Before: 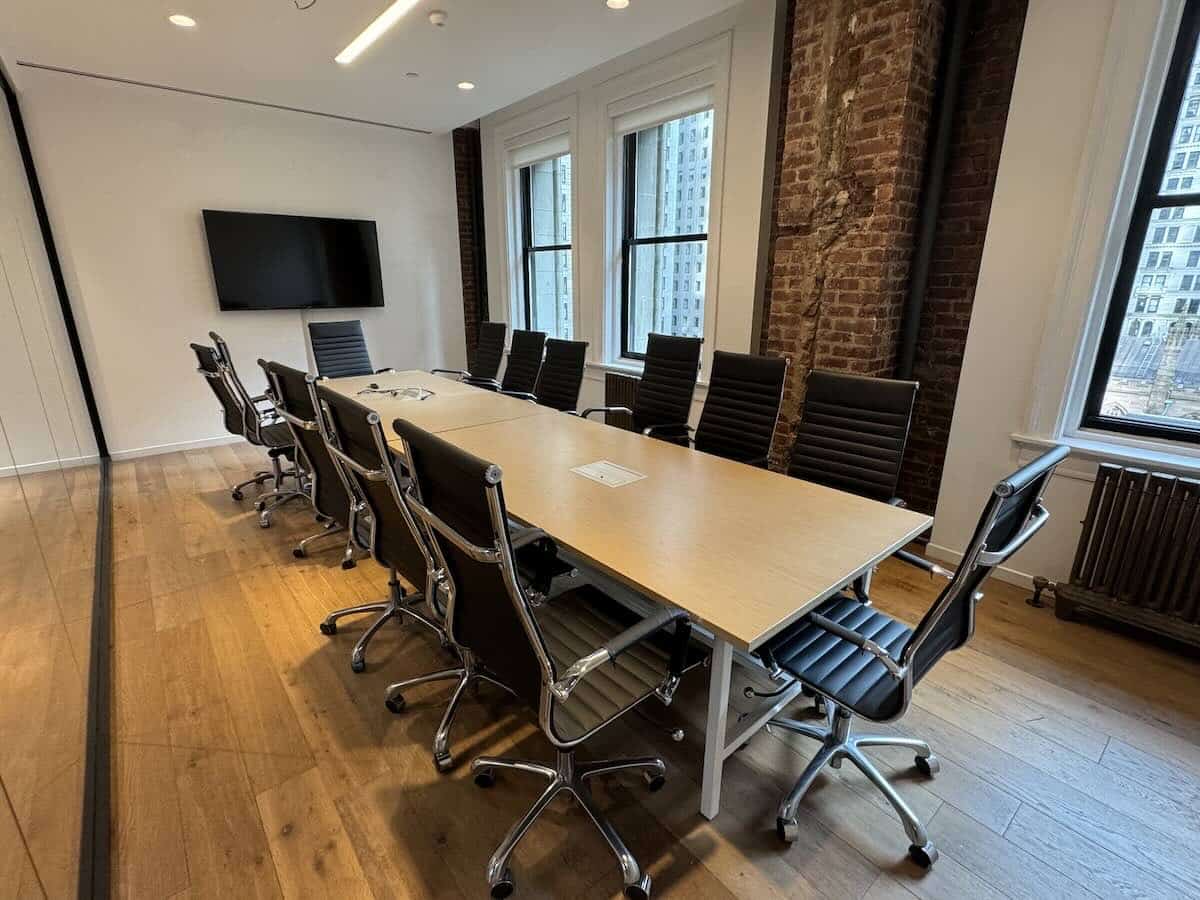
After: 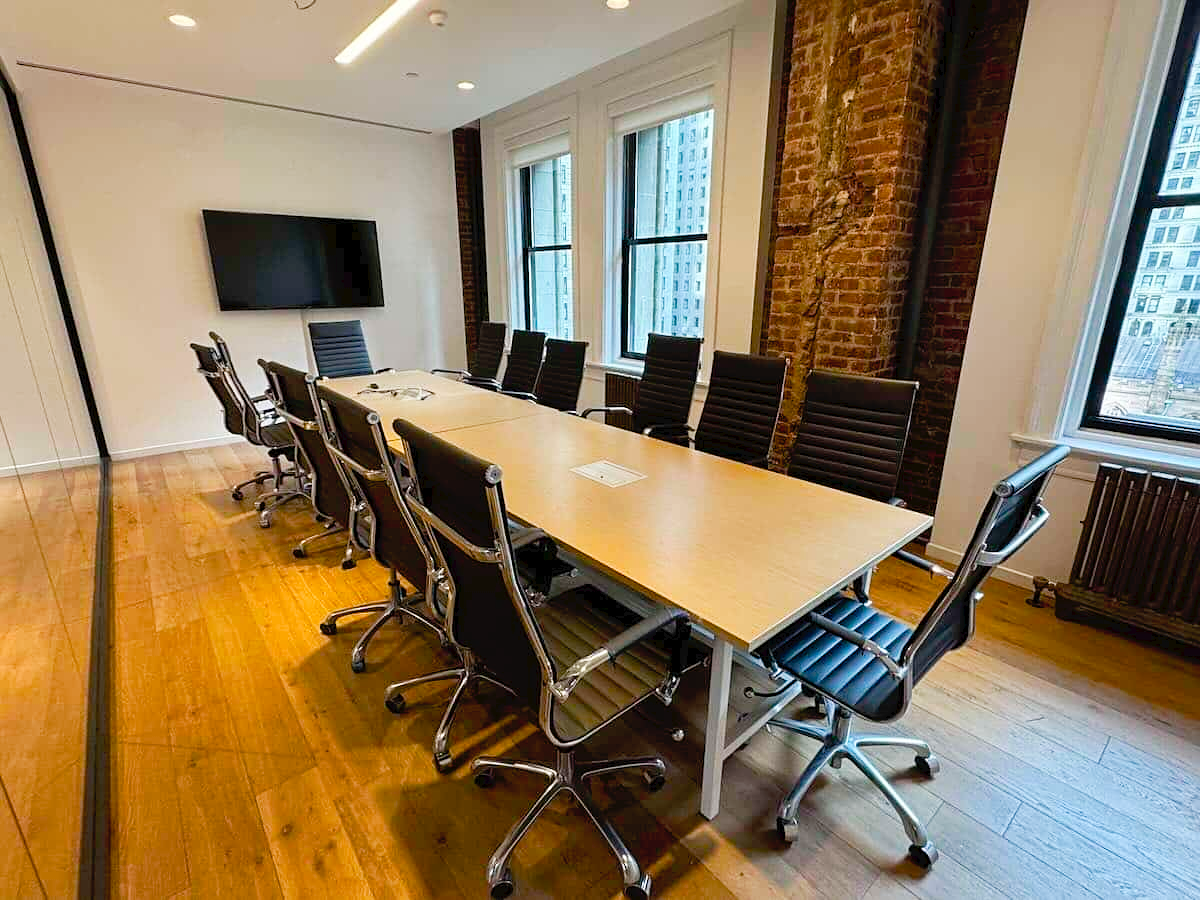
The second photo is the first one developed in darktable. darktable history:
color balance rgb: perceptual saturation grading › global saturation 35%, perceptual saturation grading › highlights -30%, perceptual saturation grading › shadows 35%, perceptual brilliance grading › global brilliance 3%, perceptual brilliance grading › highlights -3%, perceptual brilliance grading › shadows 3%
sharpen: amount 0.2
tone curve: curves: ch0 [(0, 0) (0.003, 0.032) (0.011, 0.033) (0.025, 0.036) (0.044, 0.046) (0.069, 0.069) (0.1, 0.108) (0.136, 0.157) (0.177, 0.208) (0.224, 0.256) (0.277, 0.313) (0.335, 0.379) (0.399, 0.444) (0.468, 0.514) (0.543, 0.595) (0.623, 0.687) (0.709, 0.772) (0.801, 0.854) (0.898, 0.933) (1, 1)], preserve colors none
